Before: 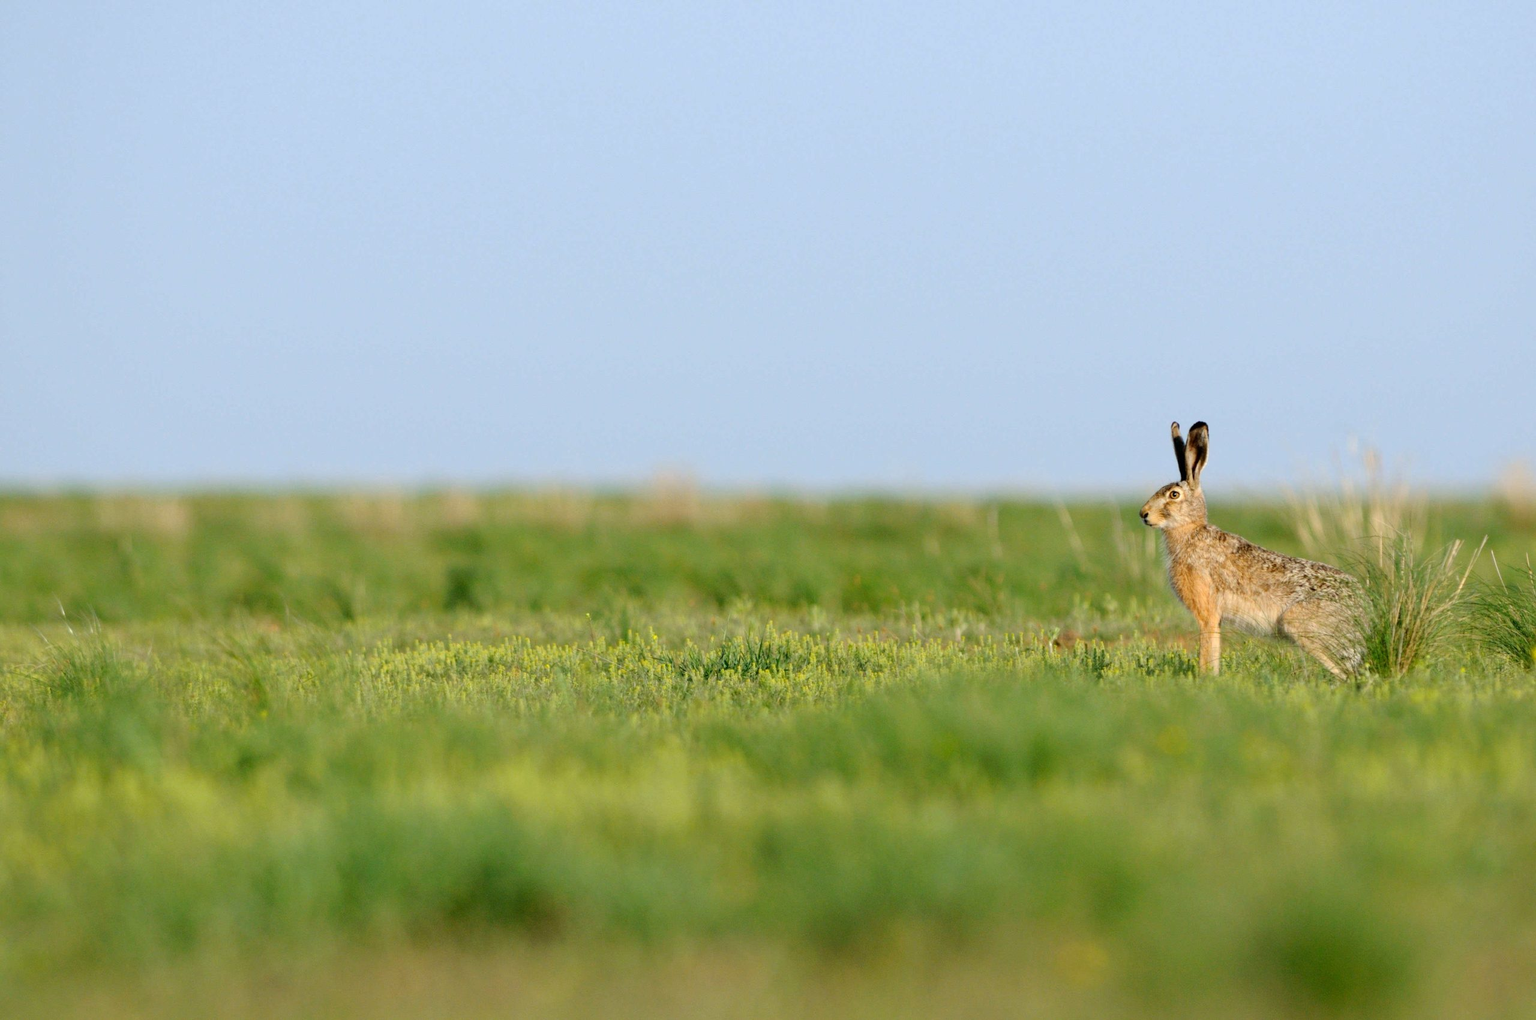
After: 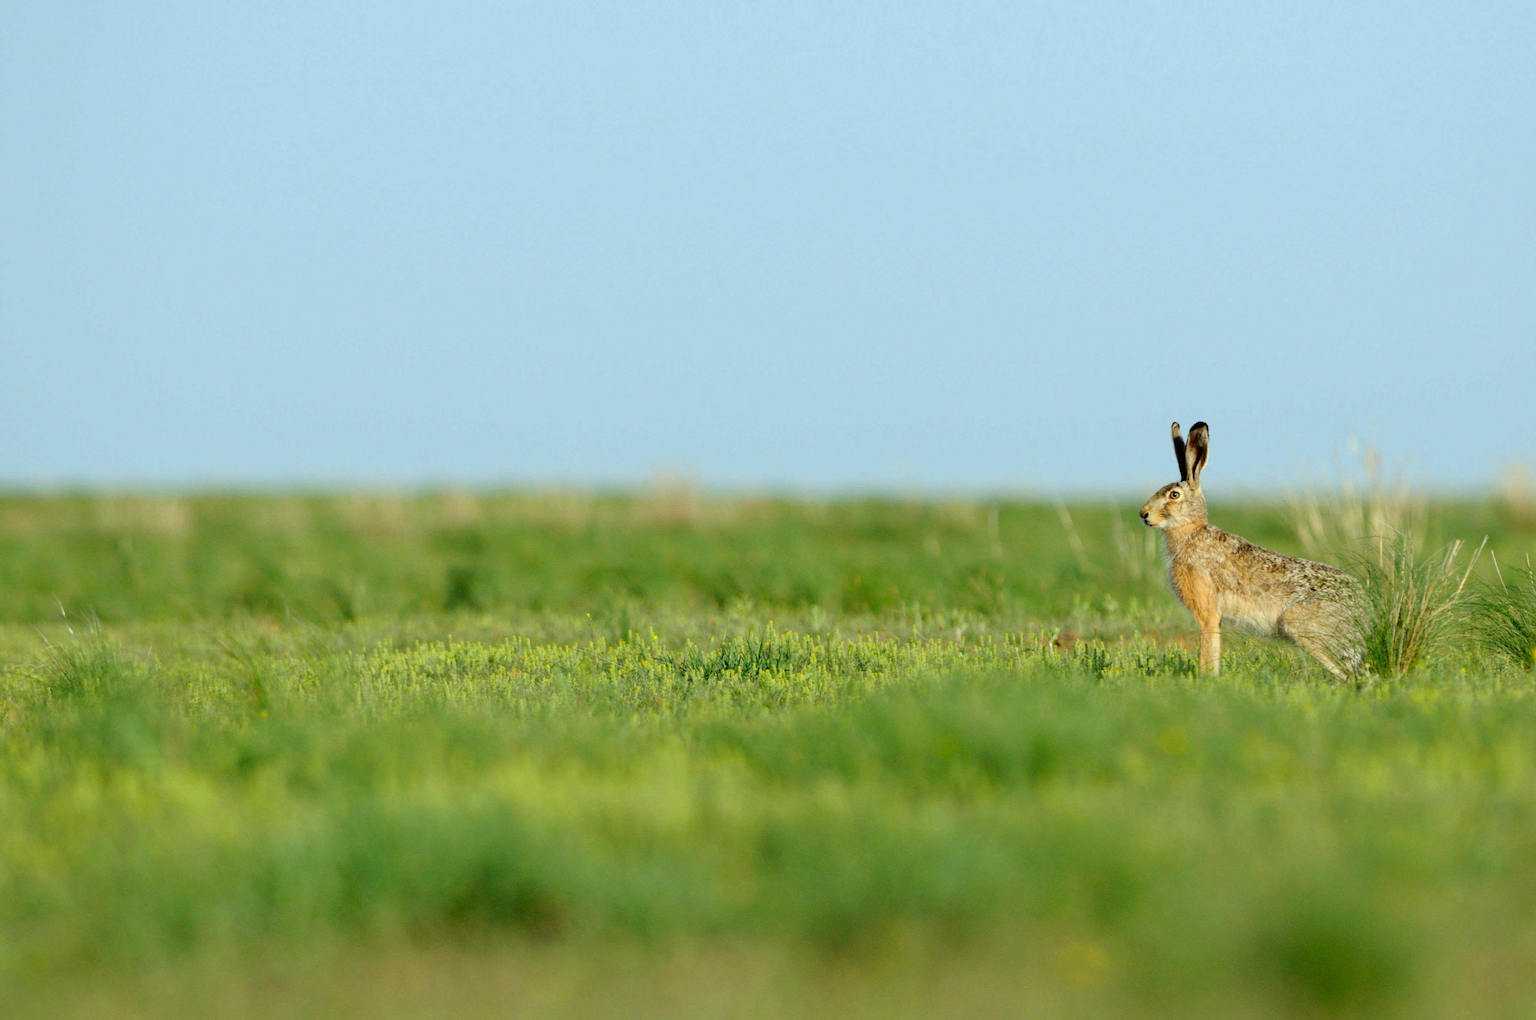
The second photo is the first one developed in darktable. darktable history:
color correction: highlights a* -8.55, highlights b* 3.2
